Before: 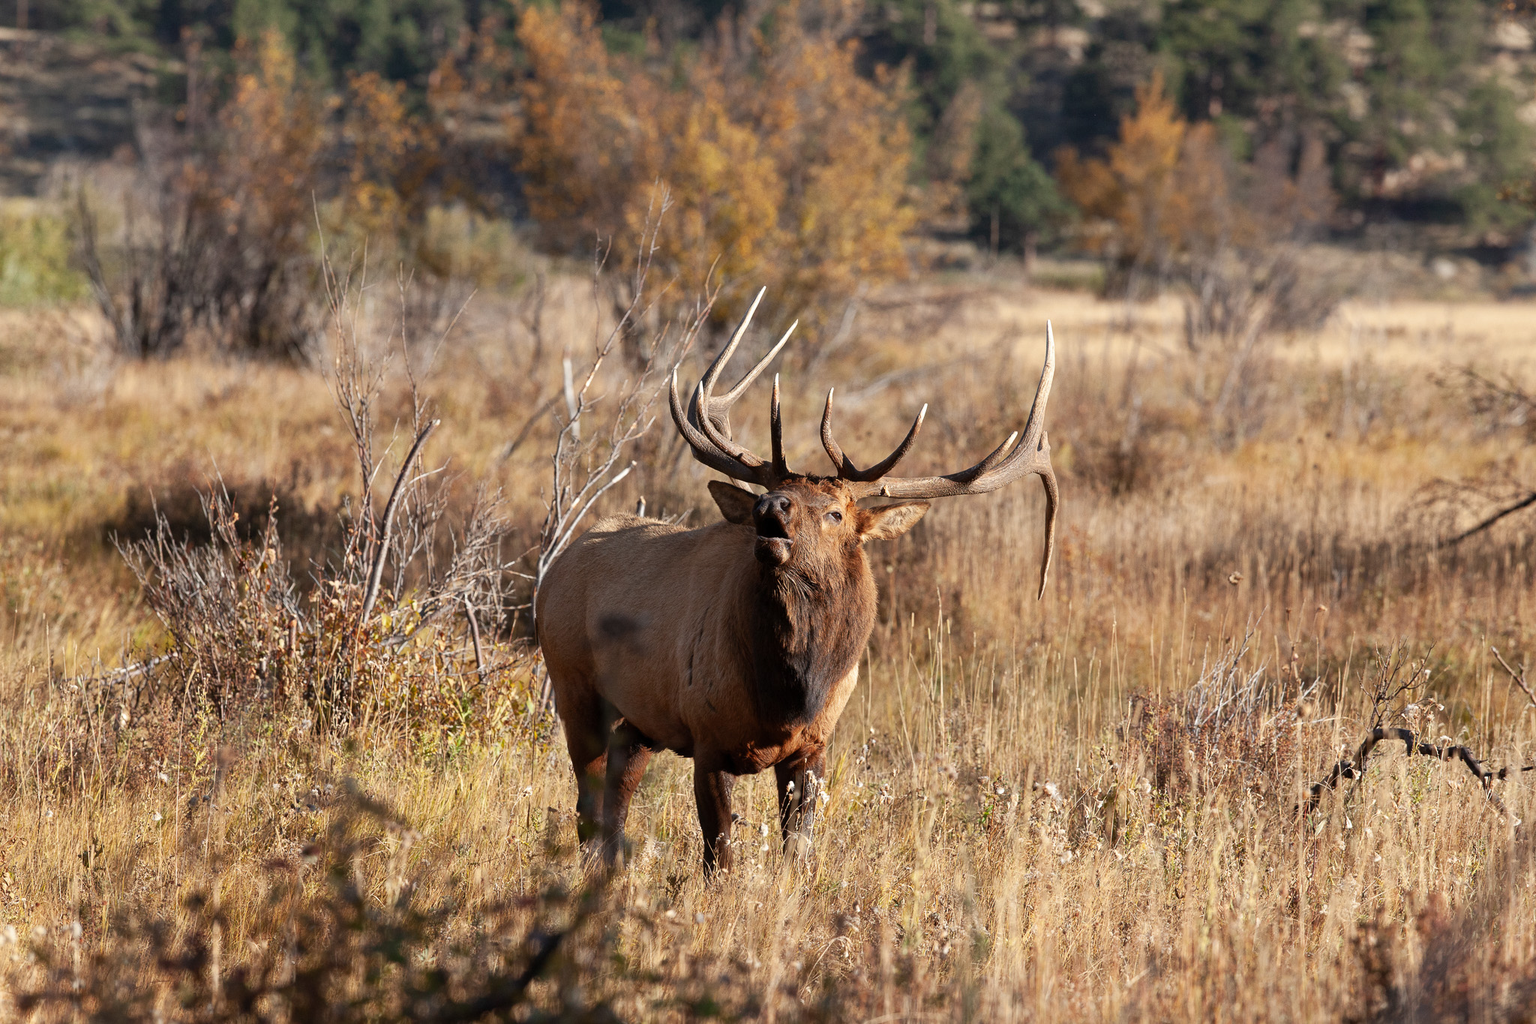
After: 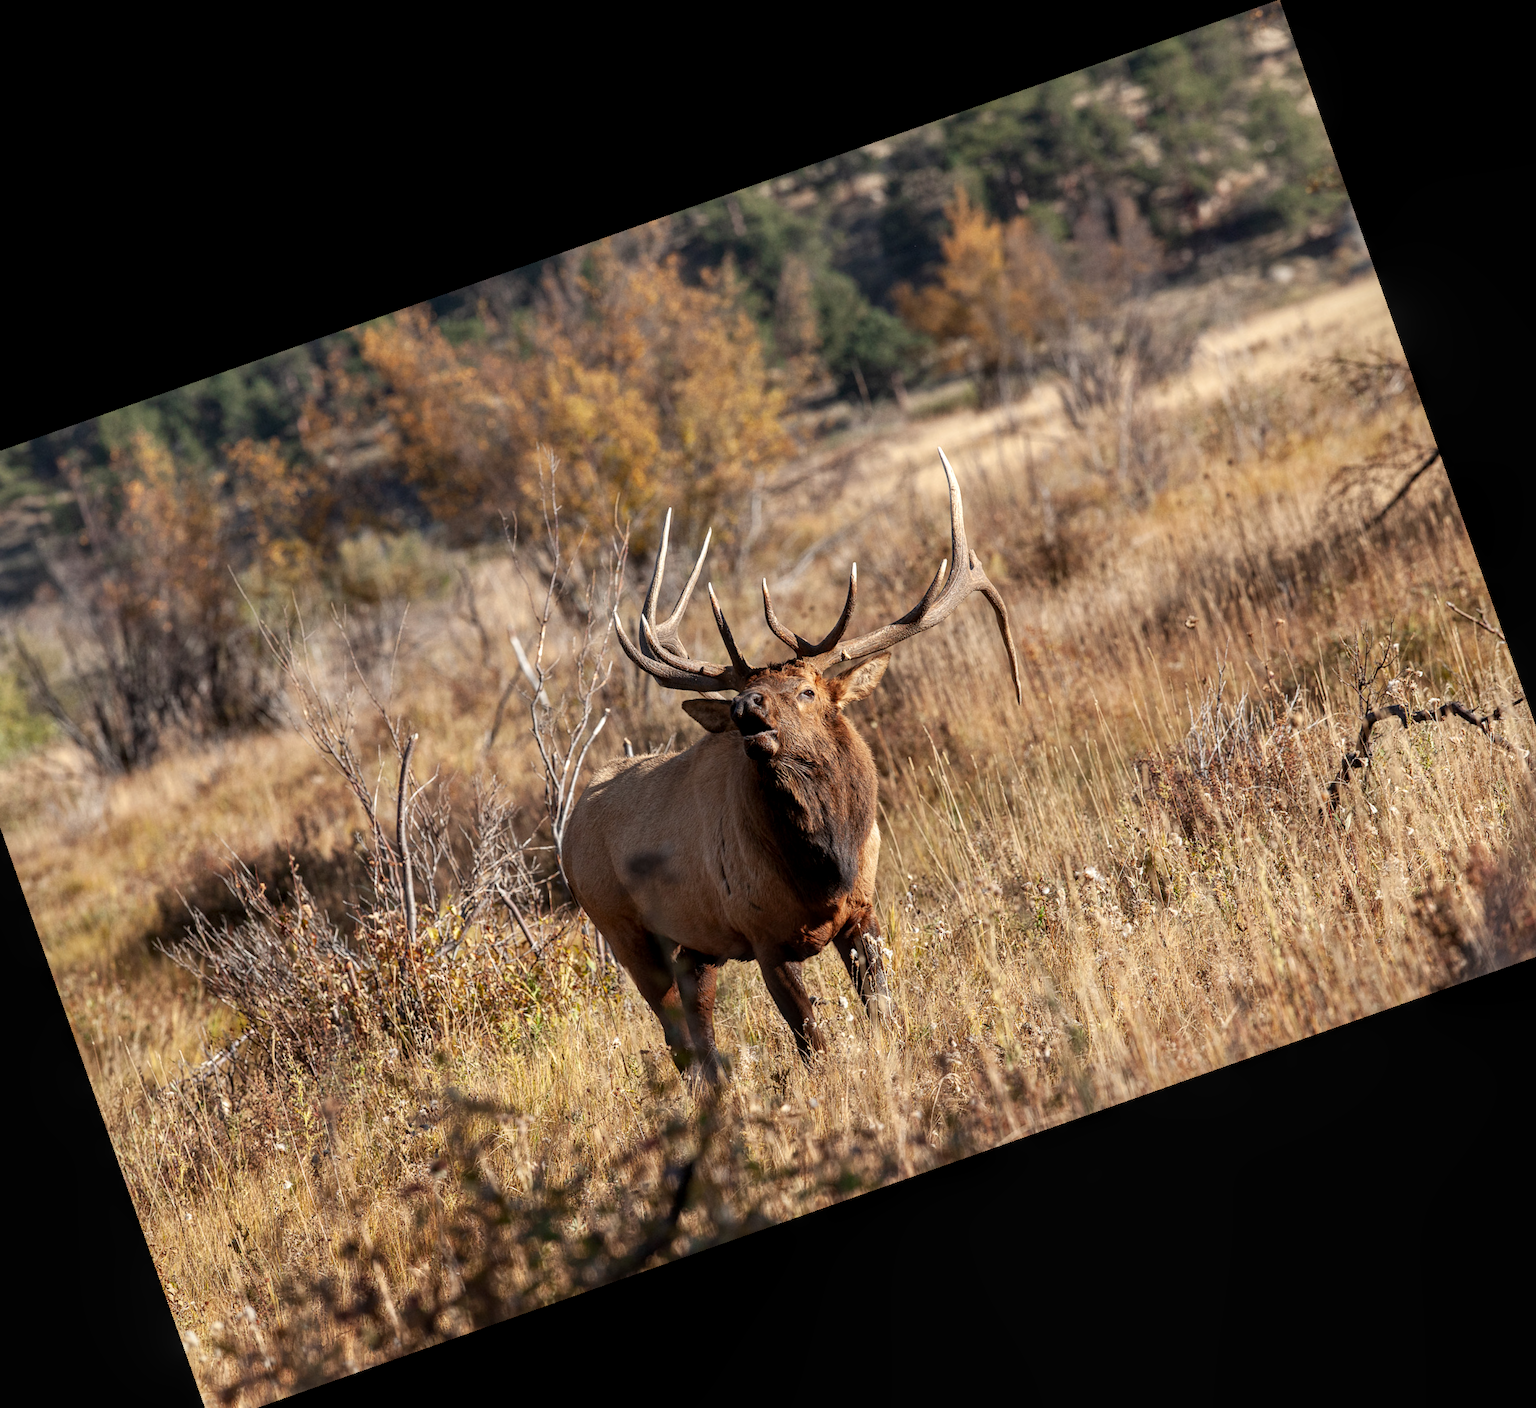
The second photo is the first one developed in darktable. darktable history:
crop and rotate: angle 19.43°, left 6.812%, right 4.125%, bottom 1.087%
local contrast: on, module defaults
